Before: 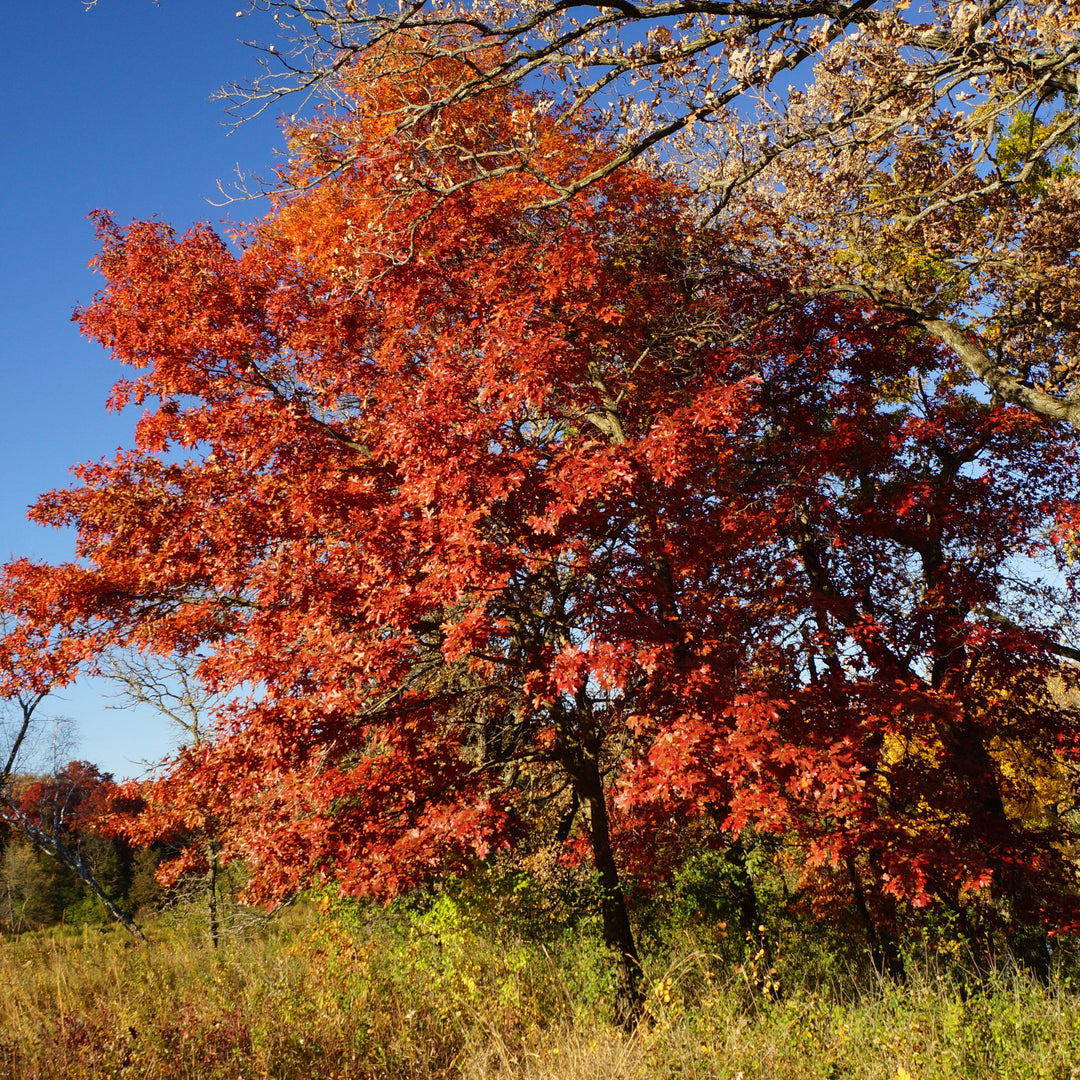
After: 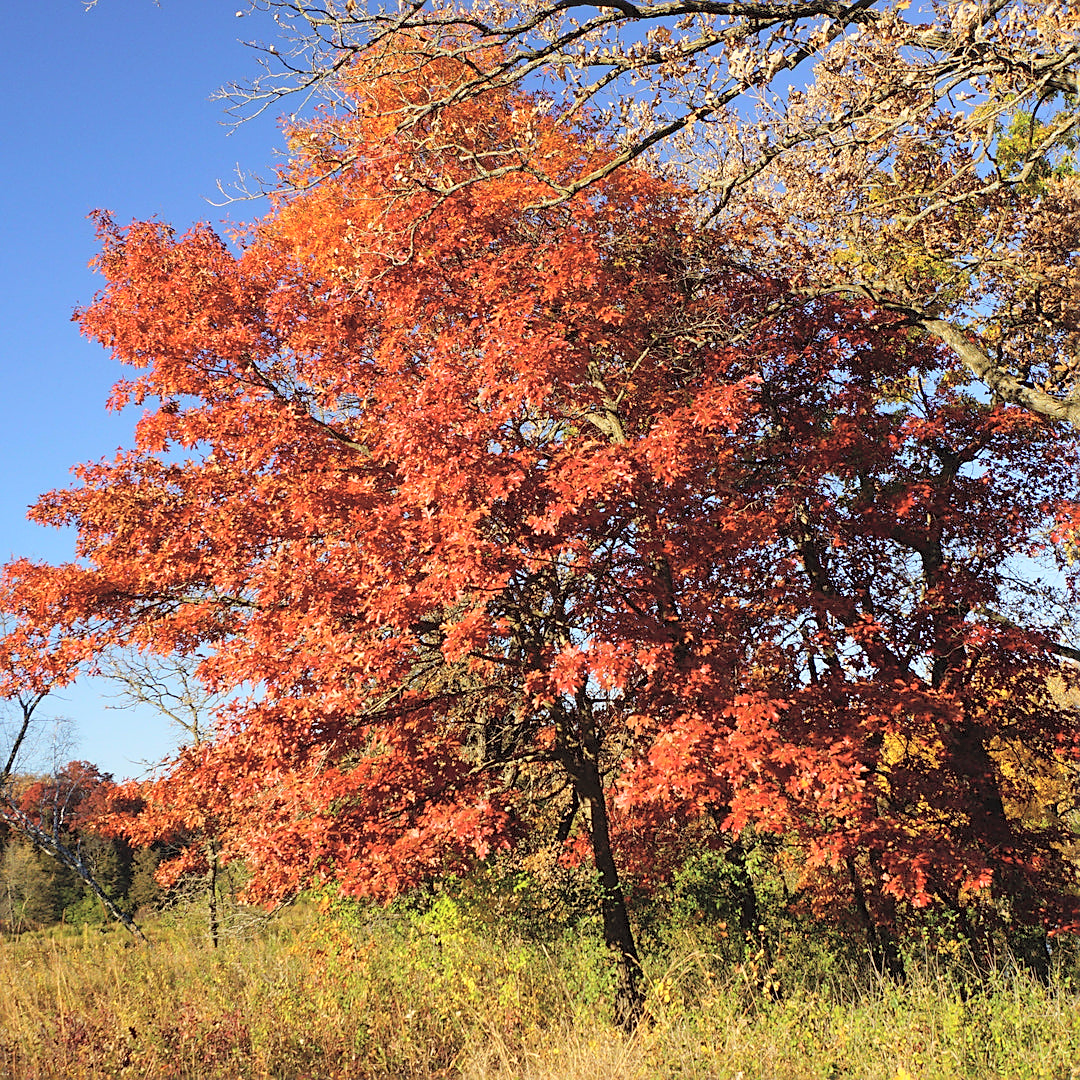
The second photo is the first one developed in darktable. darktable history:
sharpen: on, module defaults
contrast brightness saturation: brightness 0.28
